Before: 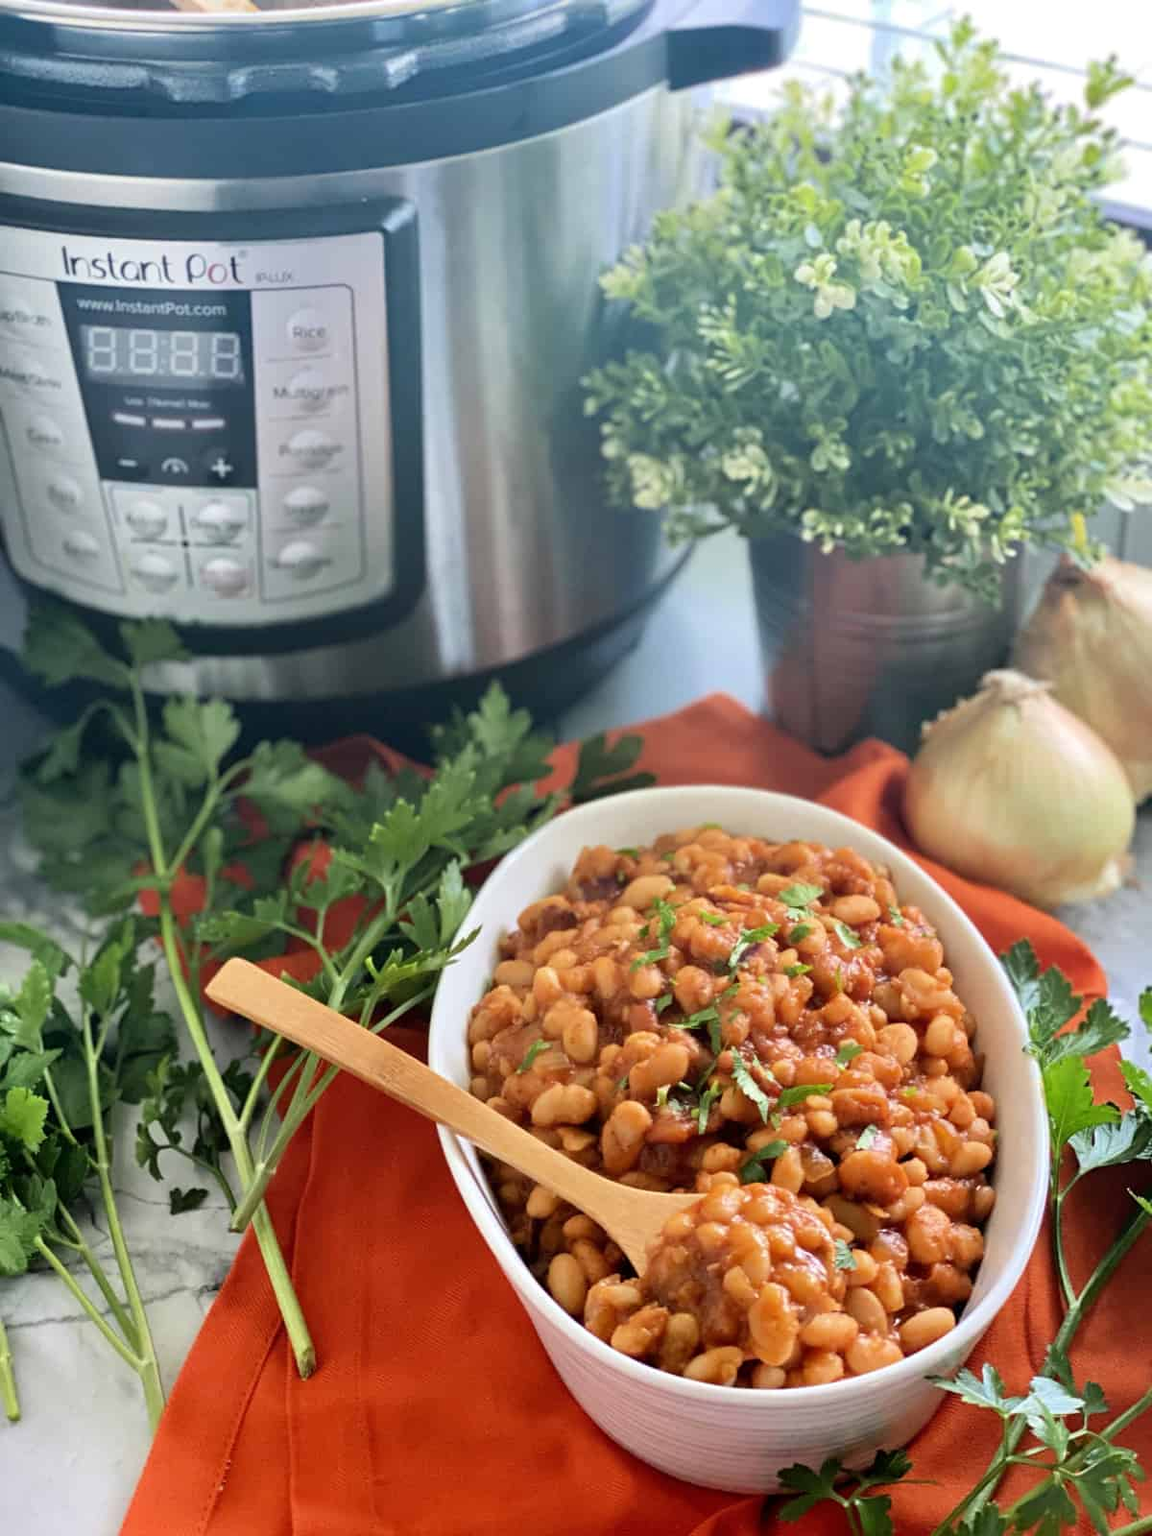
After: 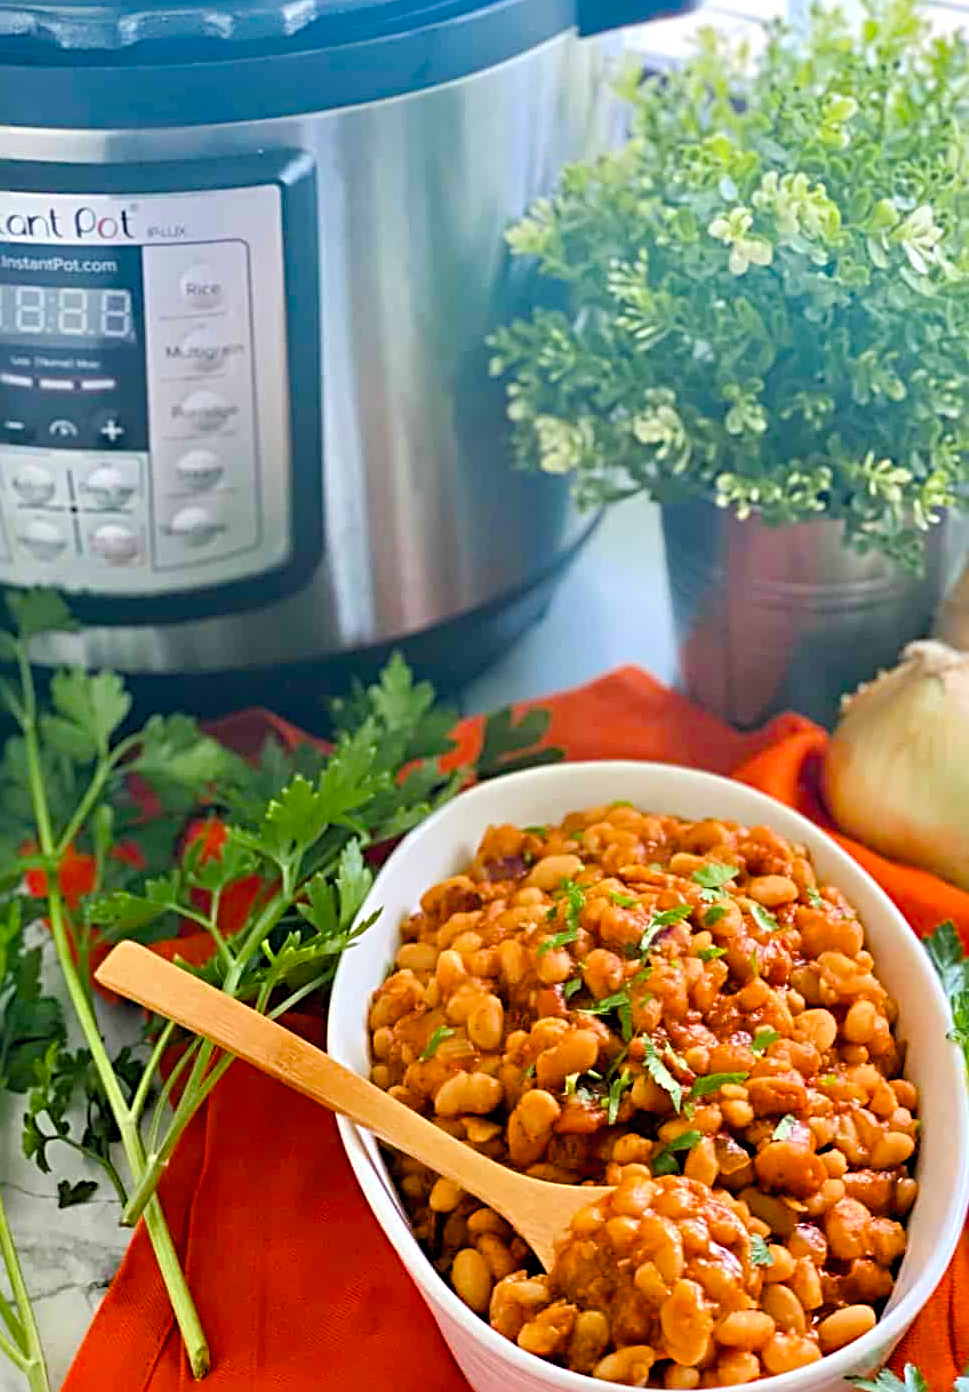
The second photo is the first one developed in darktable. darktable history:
crop: left 9.956%, top 3.601%, right 9.229%, bottom 9.399%
contrast brightness saturation: contrast 0.026, brightness 0.07, saturation 0.122
sharpen: radius 3.997
color balance rgb: power › hue 214.19°, perceptual saturation grading › global saturation 39.065%, perceptual saturation grading › highlights -25.853%, perceptual saturation grading › mid-tones 34.728%, perceptual saturation grading › shadows 35.807%
